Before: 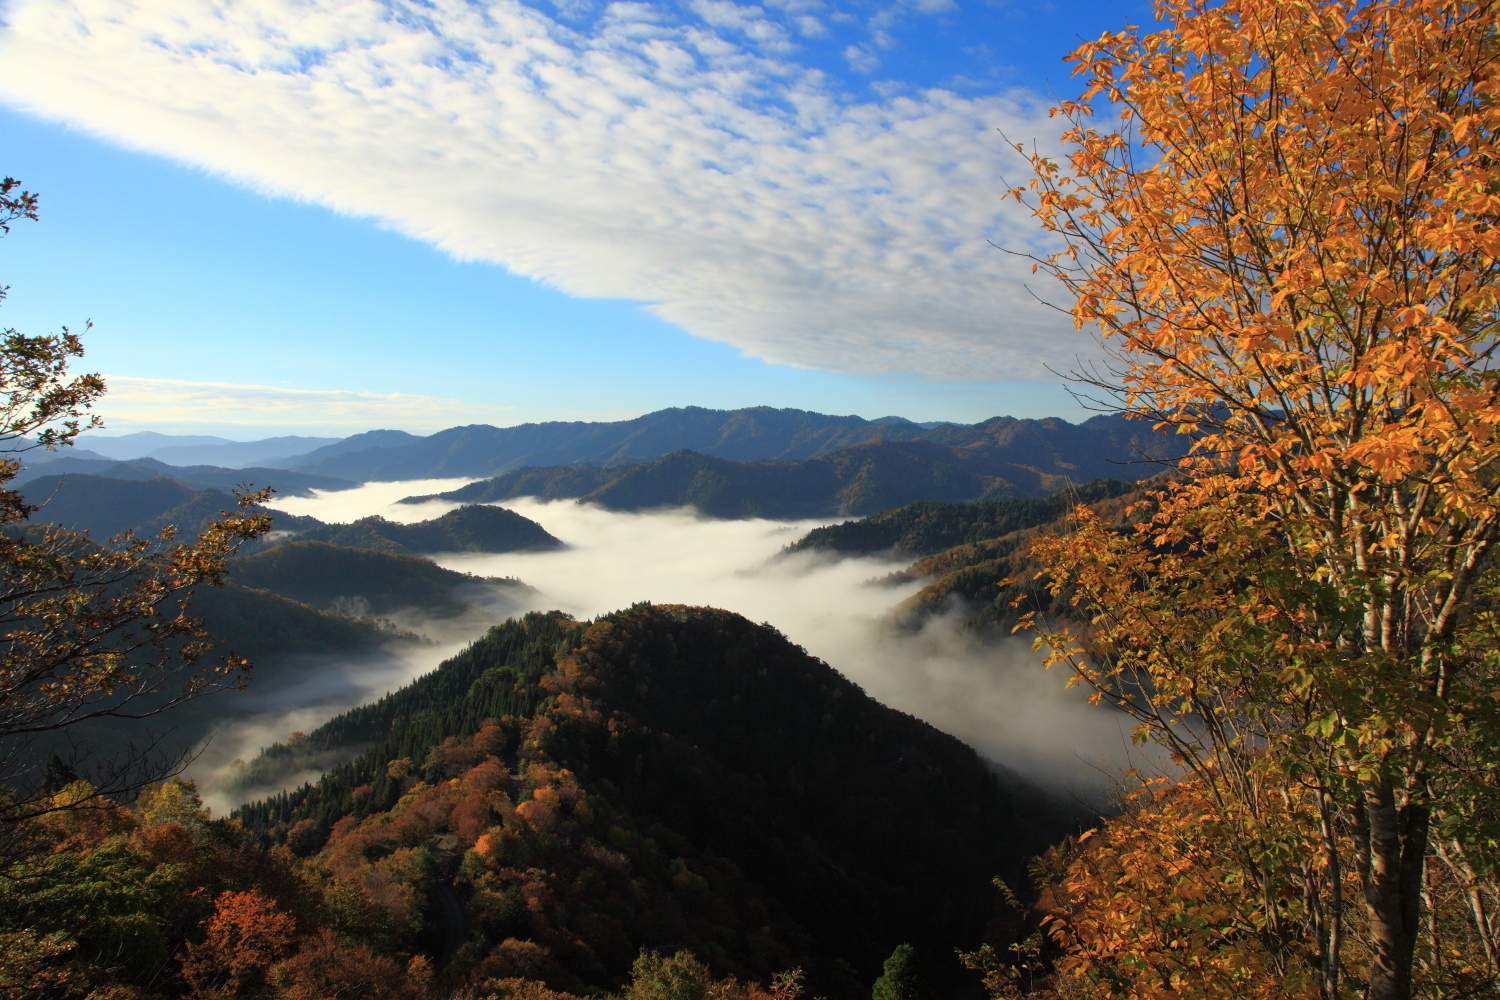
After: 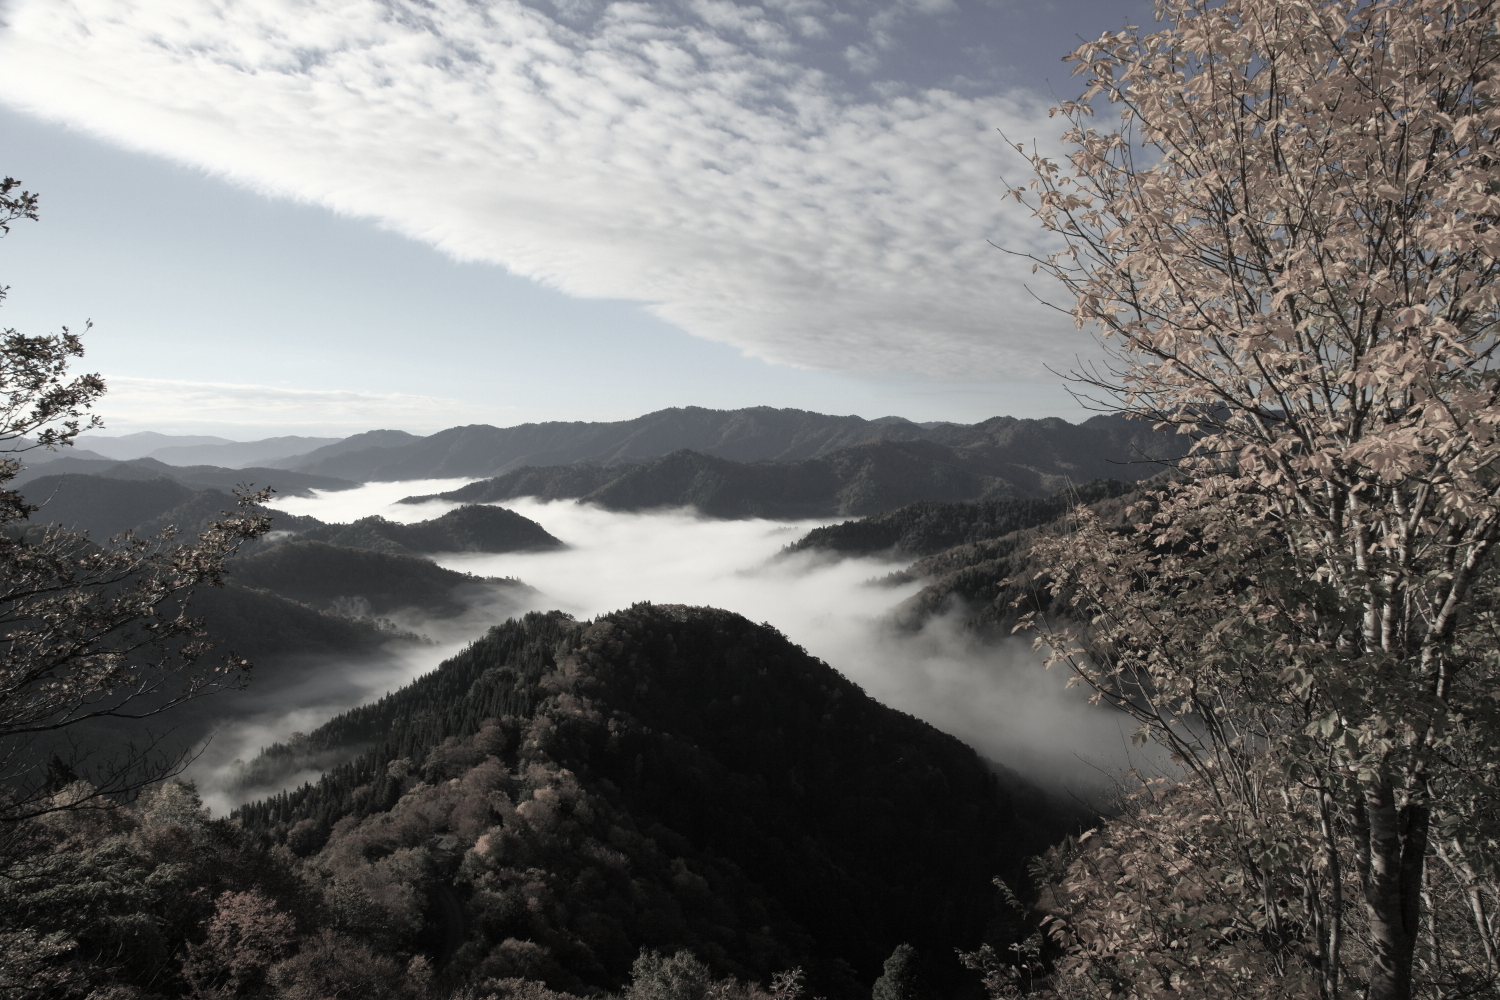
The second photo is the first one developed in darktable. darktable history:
color correction: highlights b* -0.059, saturation 0.184
